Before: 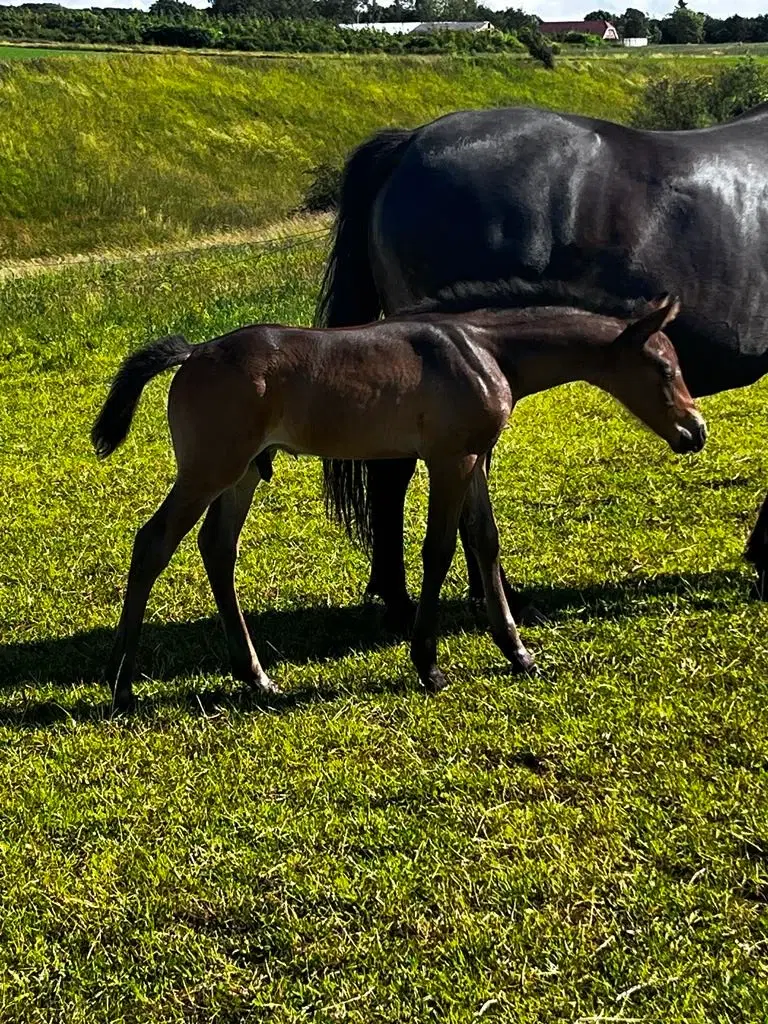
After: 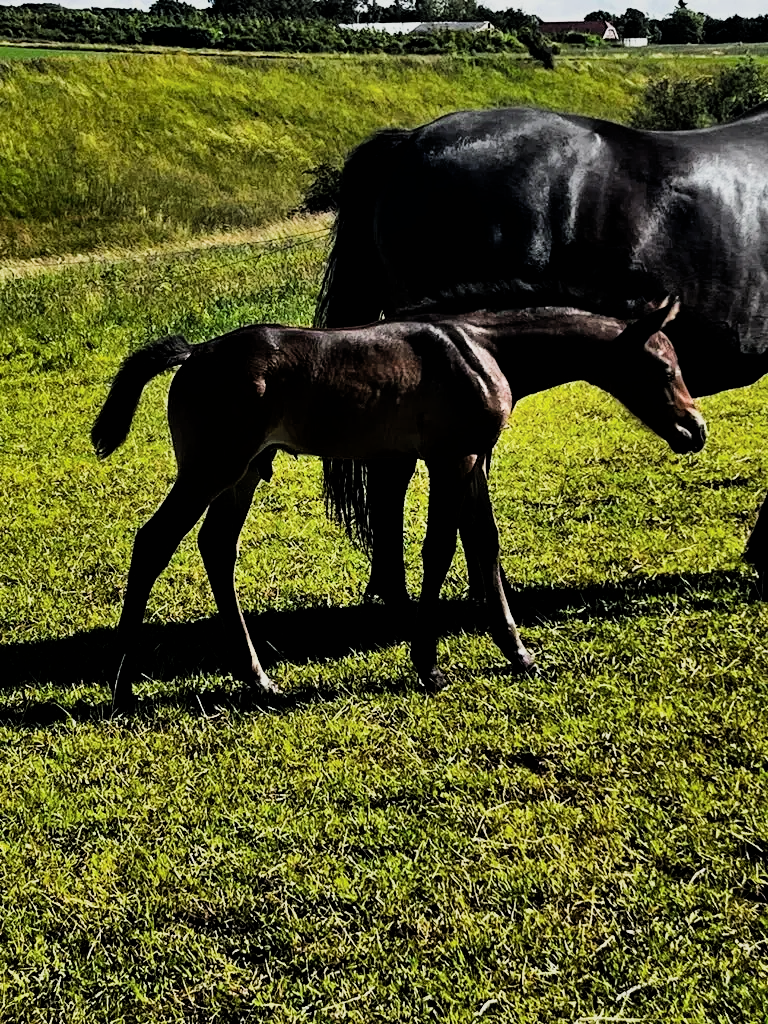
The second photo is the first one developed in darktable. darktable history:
filmic rgb: black relative exposure -5 EV, hardness 2.88, contrast 1.3, highlights saturation mix -30%
shadows and highlights: soften with gaussian
